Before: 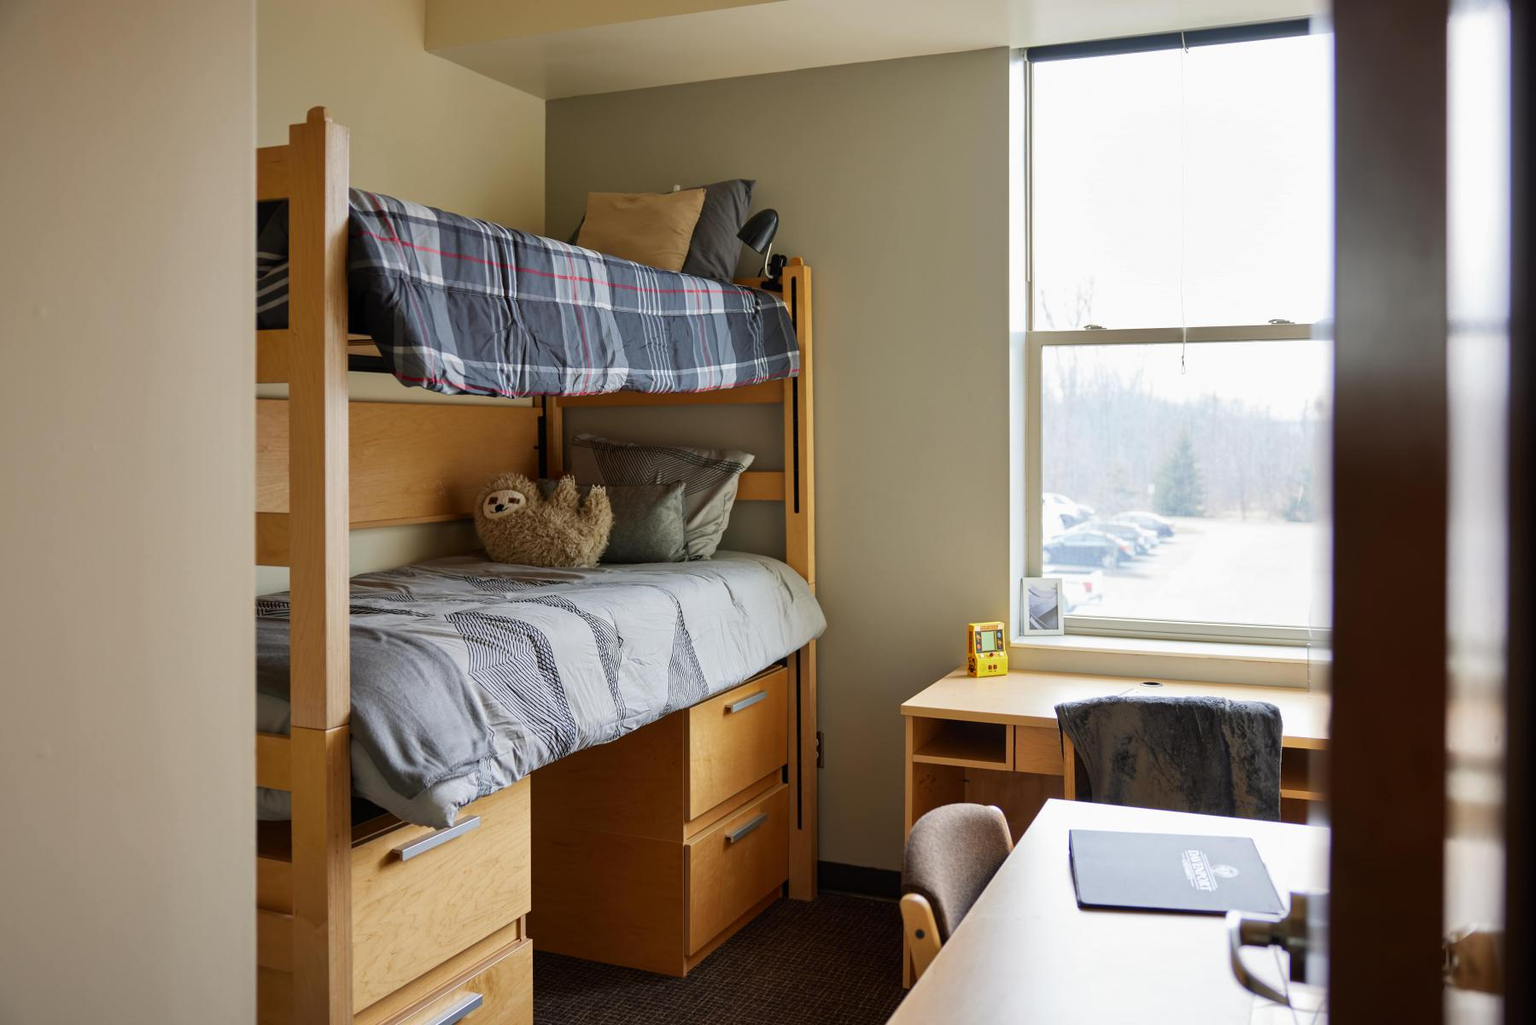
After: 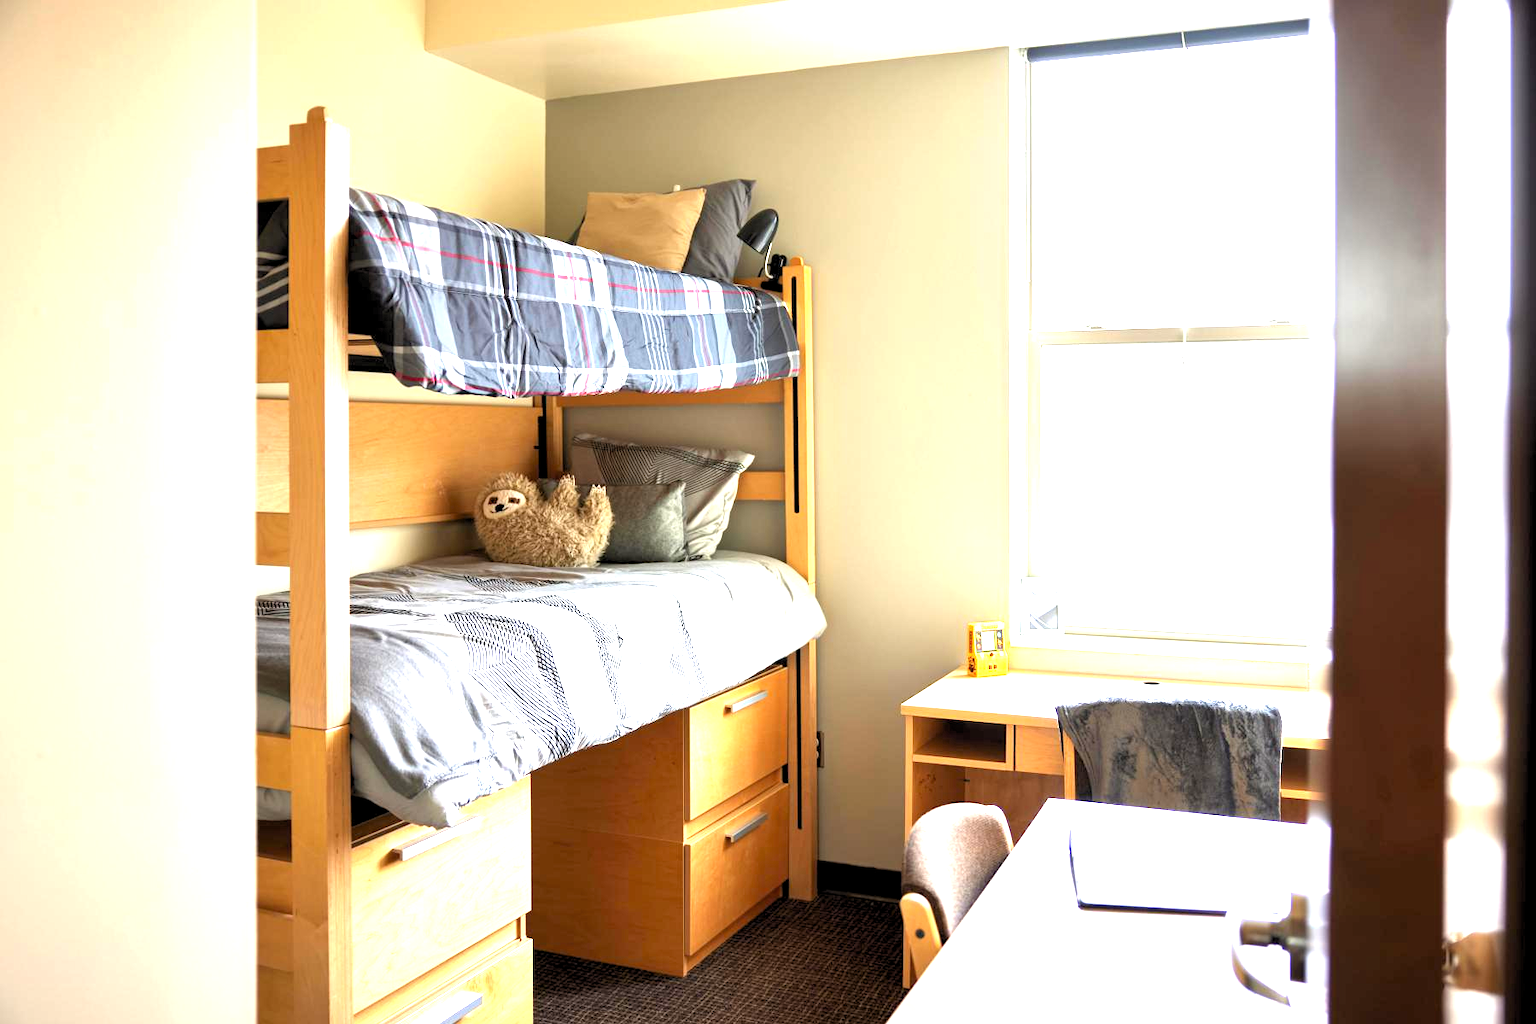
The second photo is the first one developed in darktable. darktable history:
exposure: black level correction 0, exposure 1.675 EV, compensate exposure bias true, compensate highlight preservation false
rgb levels: levels [[0.01, 0.419, 0.839], [0, 0.5, 1], [0, 0.5, 1]]
